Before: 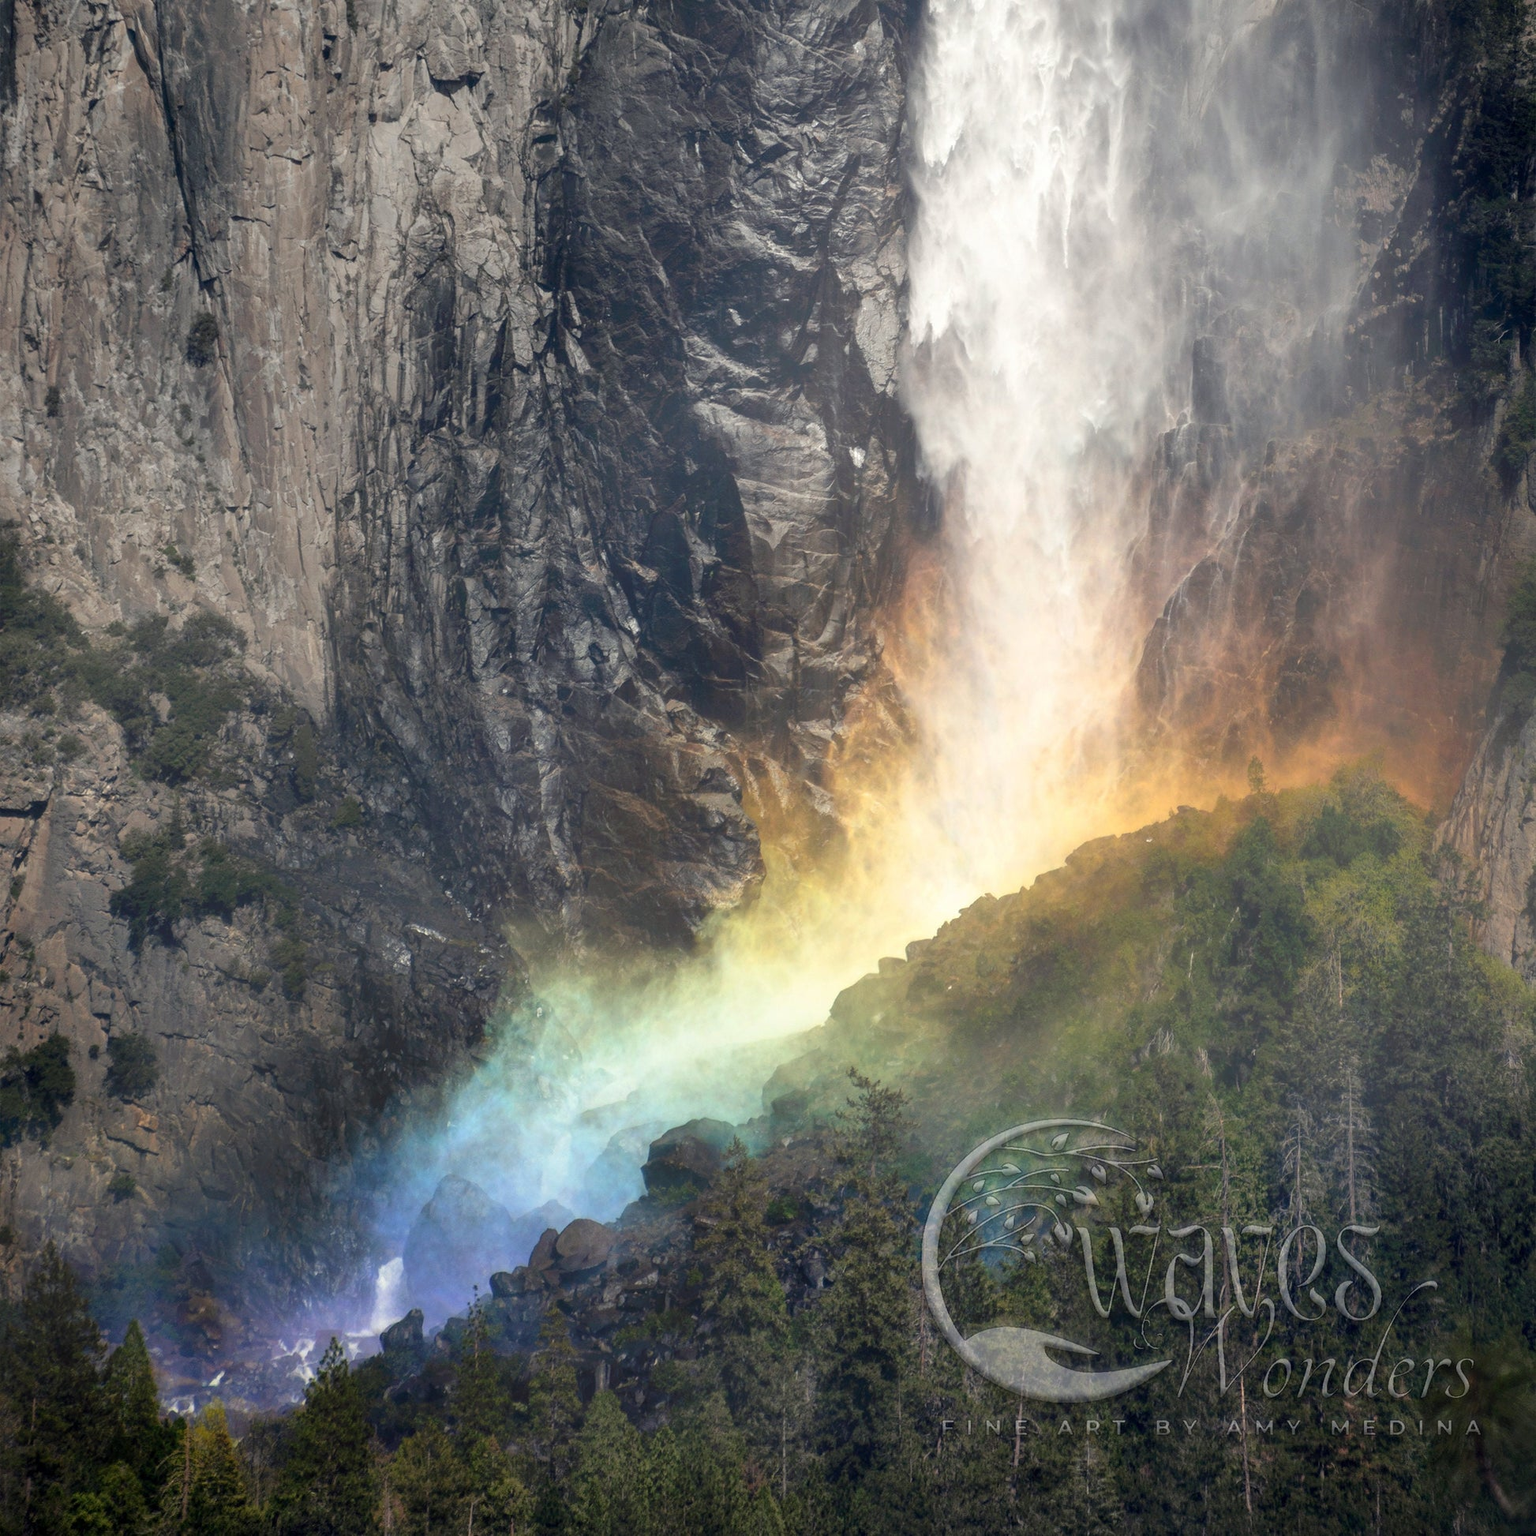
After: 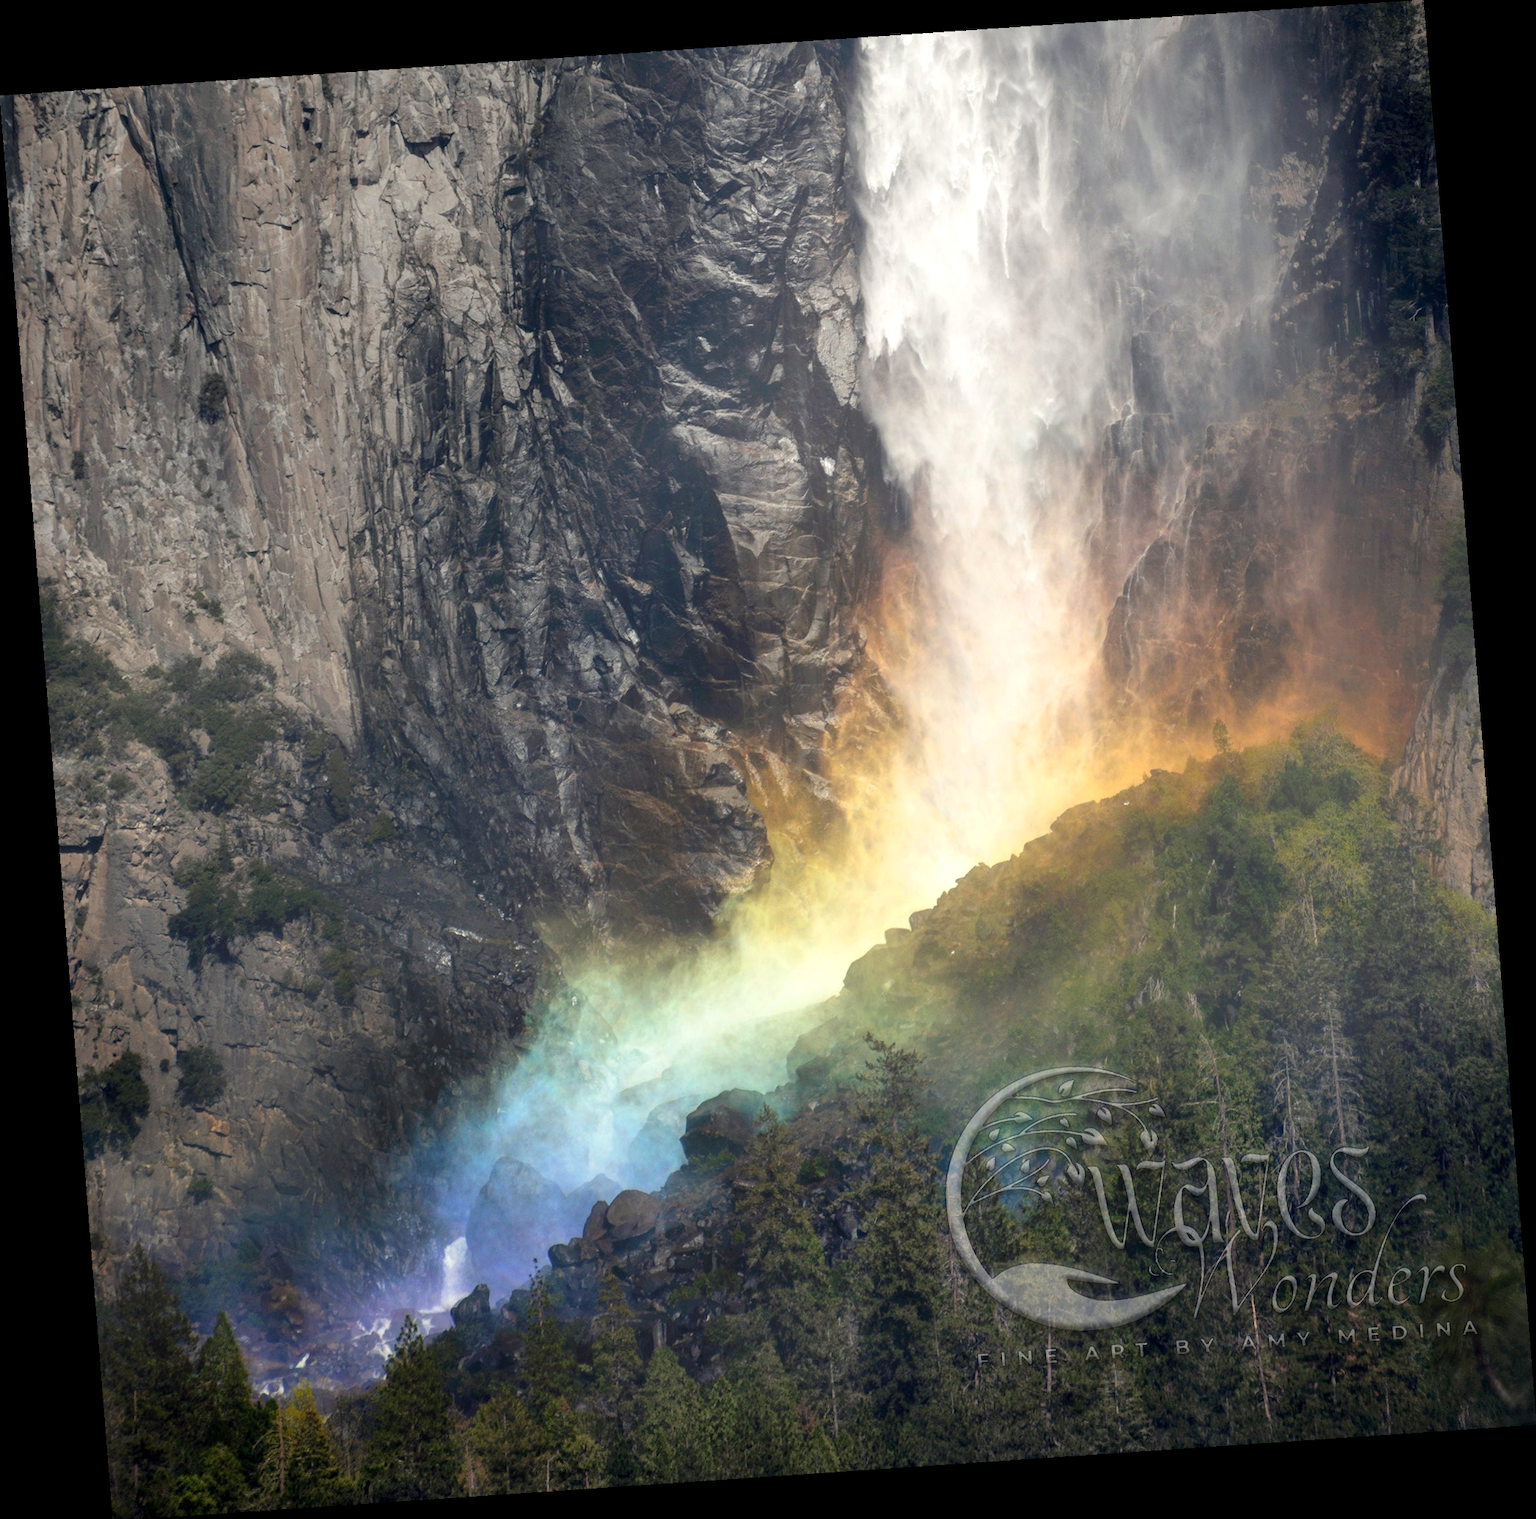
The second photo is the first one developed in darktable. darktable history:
rotate and perspective: rotation -4.2°, shear 0.006, automatic cropping off
color balance rgb: perceptual saturation grading › global saturation 3.7%, global vibrance 5.56%, contrast 3.24%
